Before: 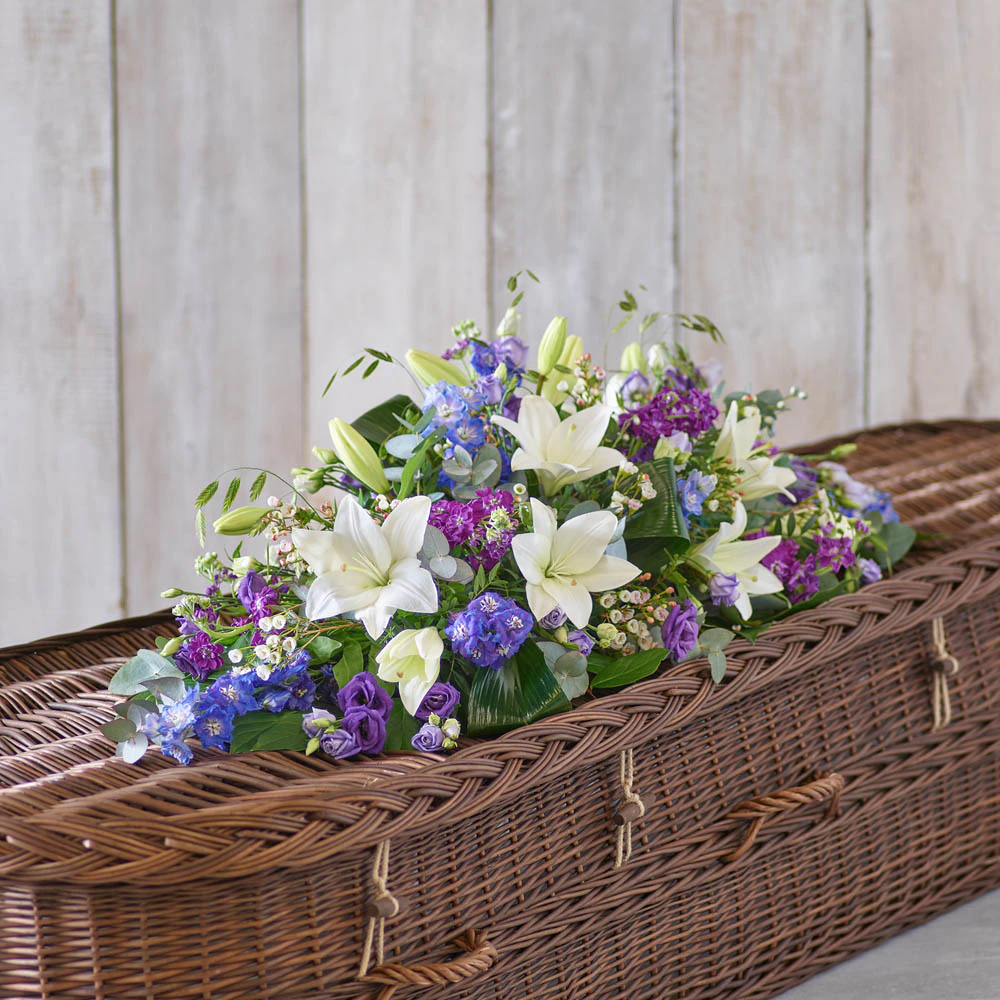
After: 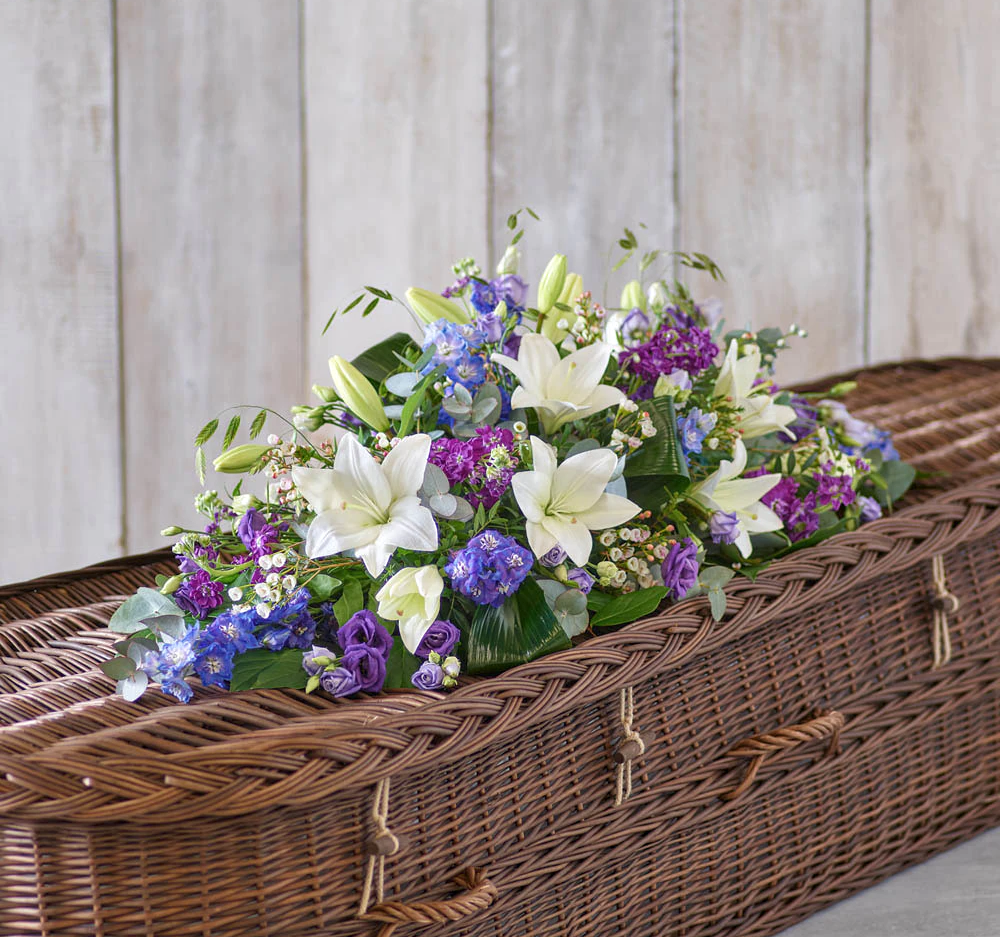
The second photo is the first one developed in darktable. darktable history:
local contrast: highlights 100%, shadows 100%, detail 120%, midtone range 0.2
crop and rotate: top 6.25%
